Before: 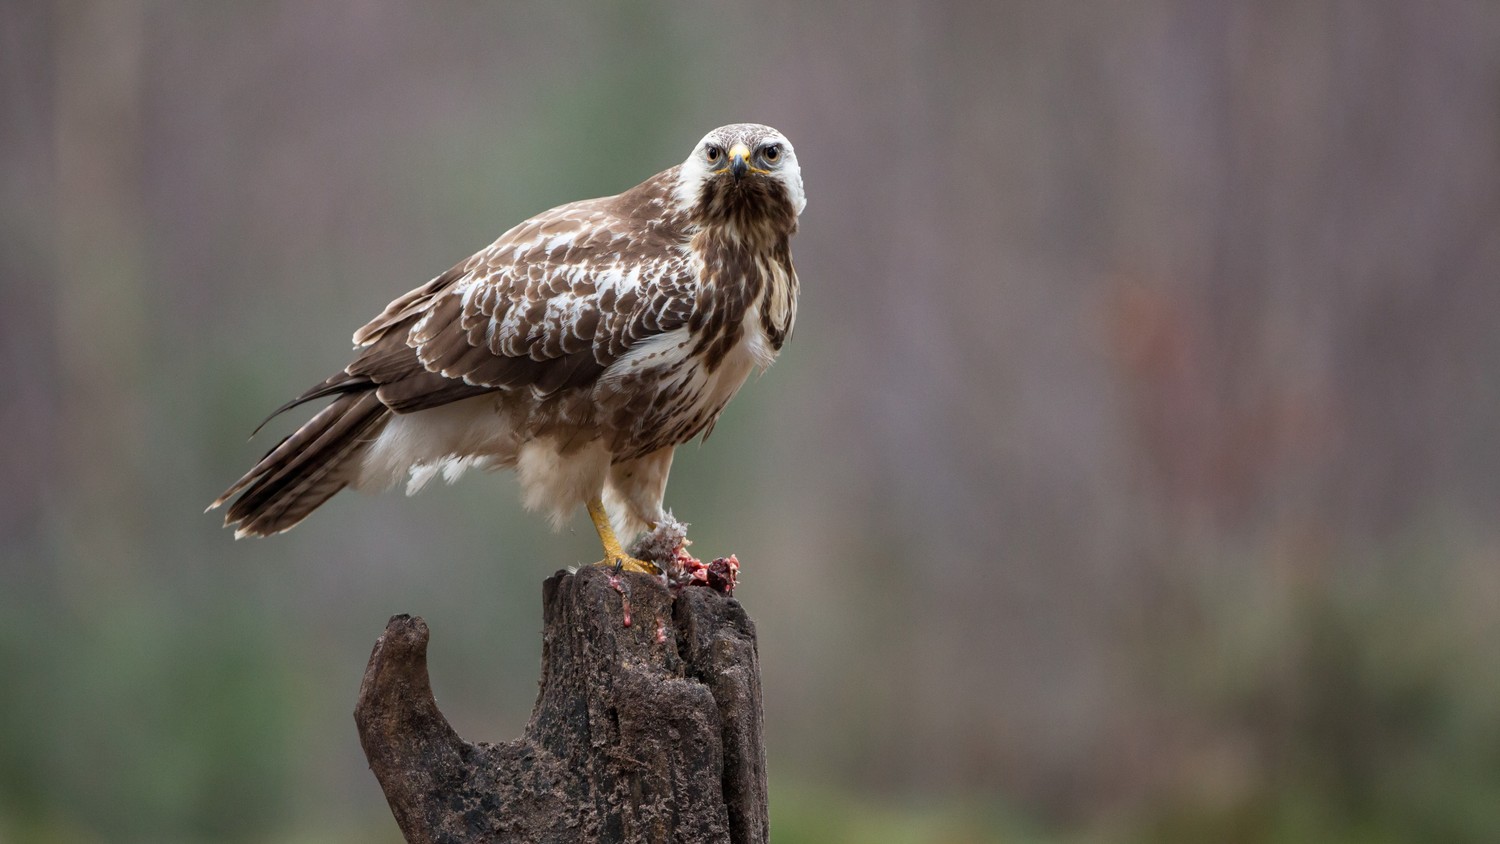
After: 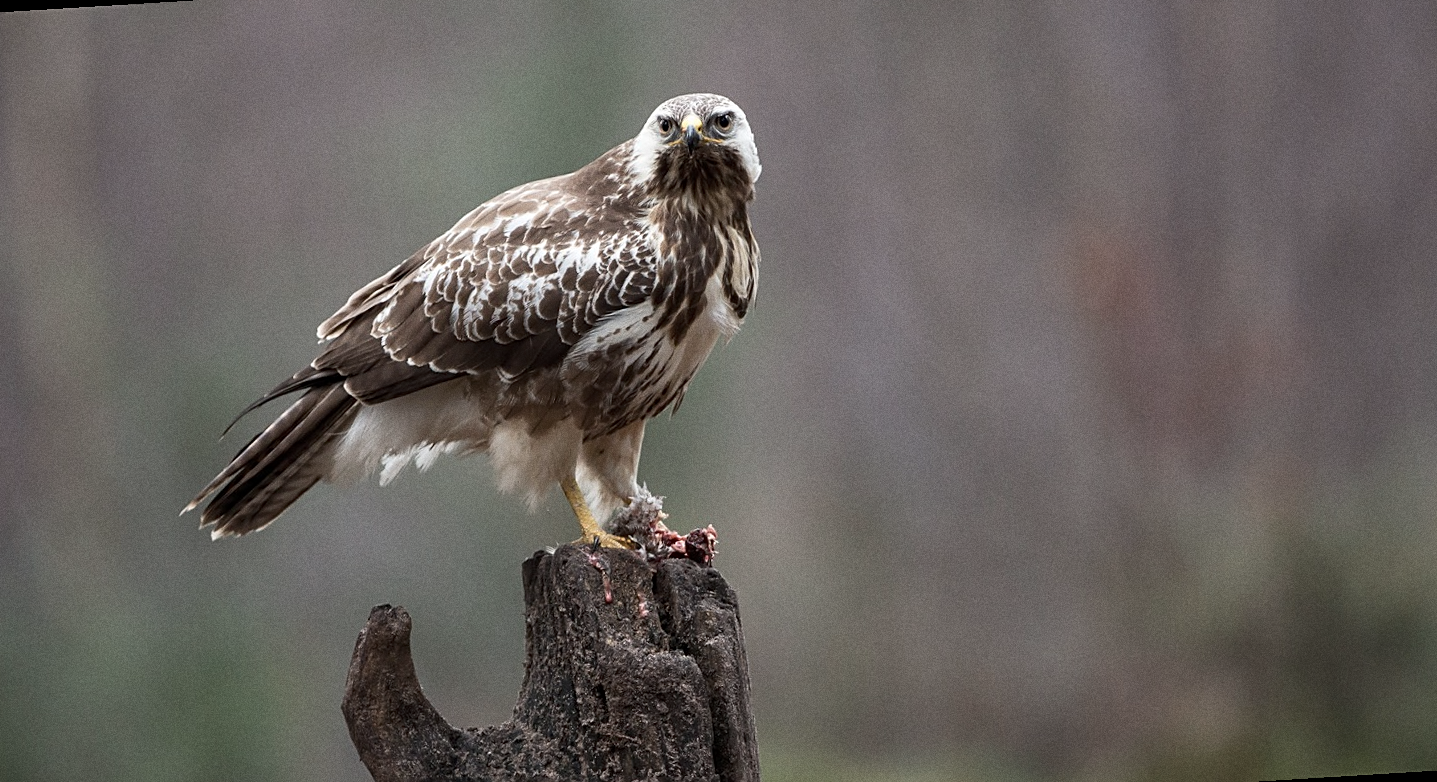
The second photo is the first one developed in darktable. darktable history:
sharpen: on, module defaults
grain: coarseness 0.09 ISO
rotate and perspective: rotation -3.52°, crop left 0.036, crop right 0.964, crop top 0.081, crop bottom 0.919
contrast brightness saturation: contrast 0.1, saturation -0.3
